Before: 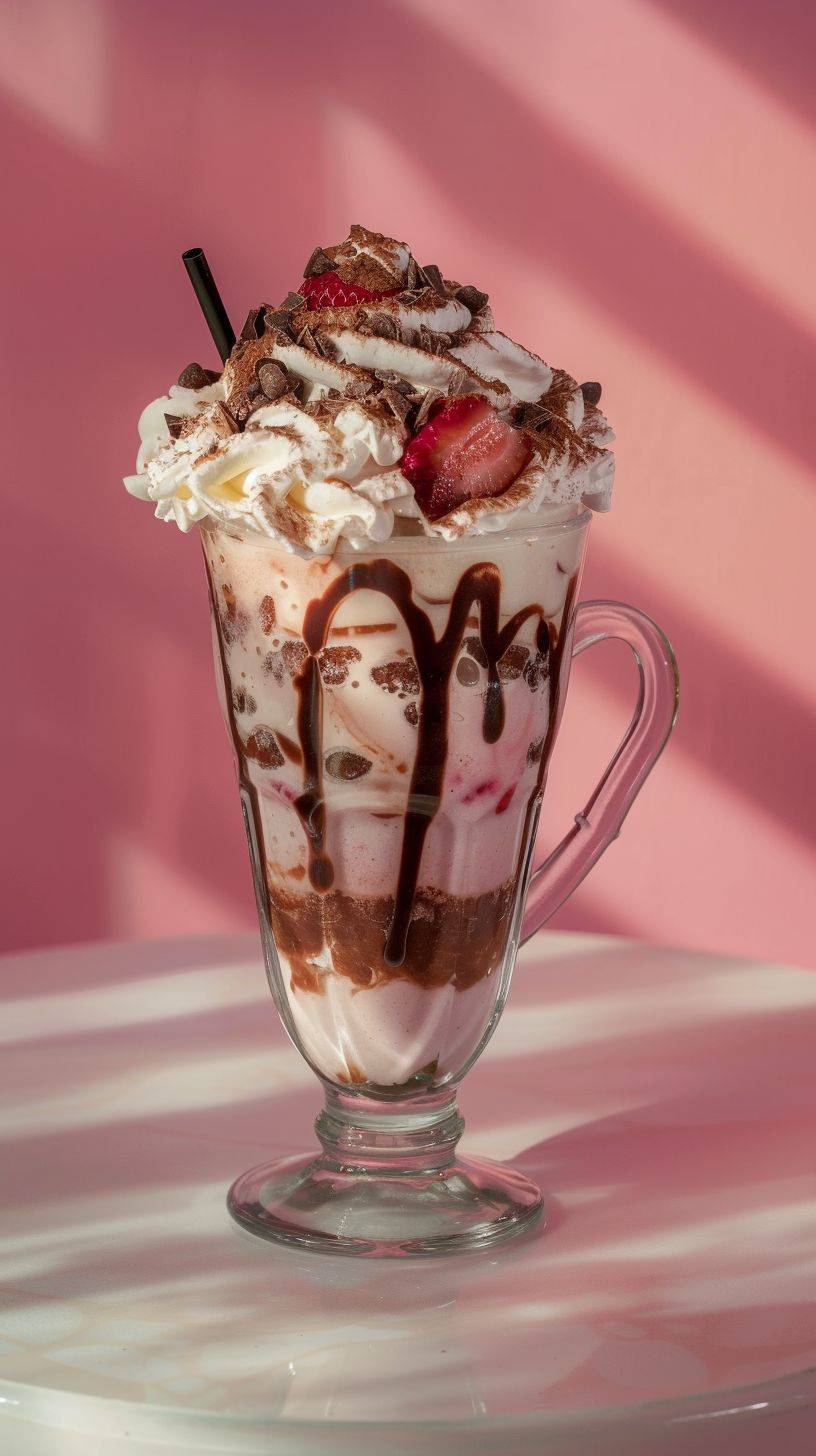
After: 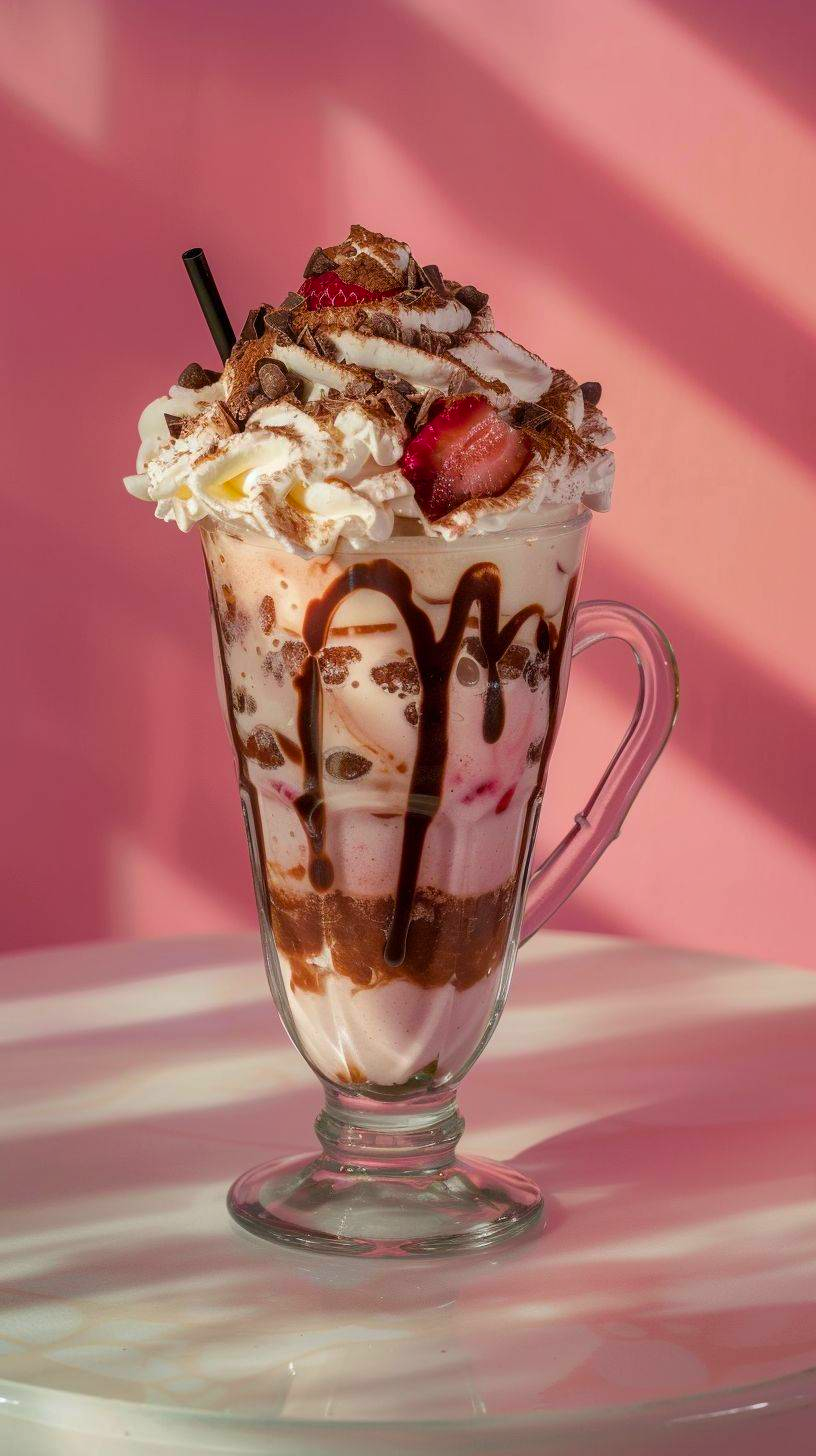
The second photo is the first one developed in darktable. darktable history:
color balance rgb: global vibrance 42.74%
shadows and highlights: soften with gaussian
